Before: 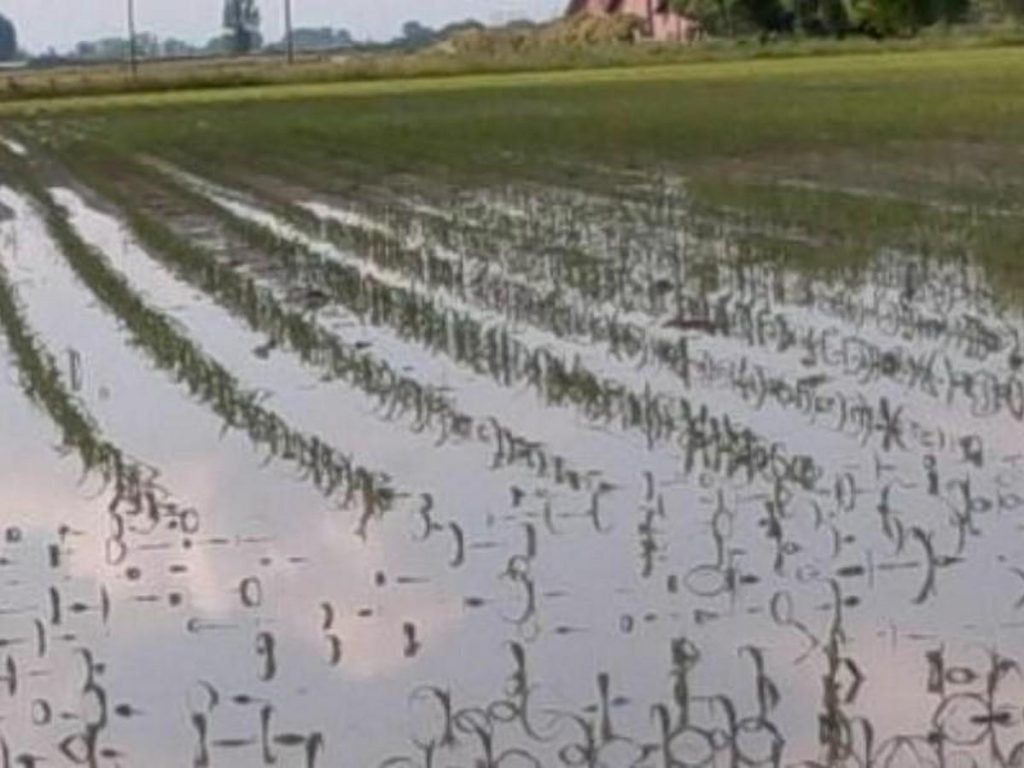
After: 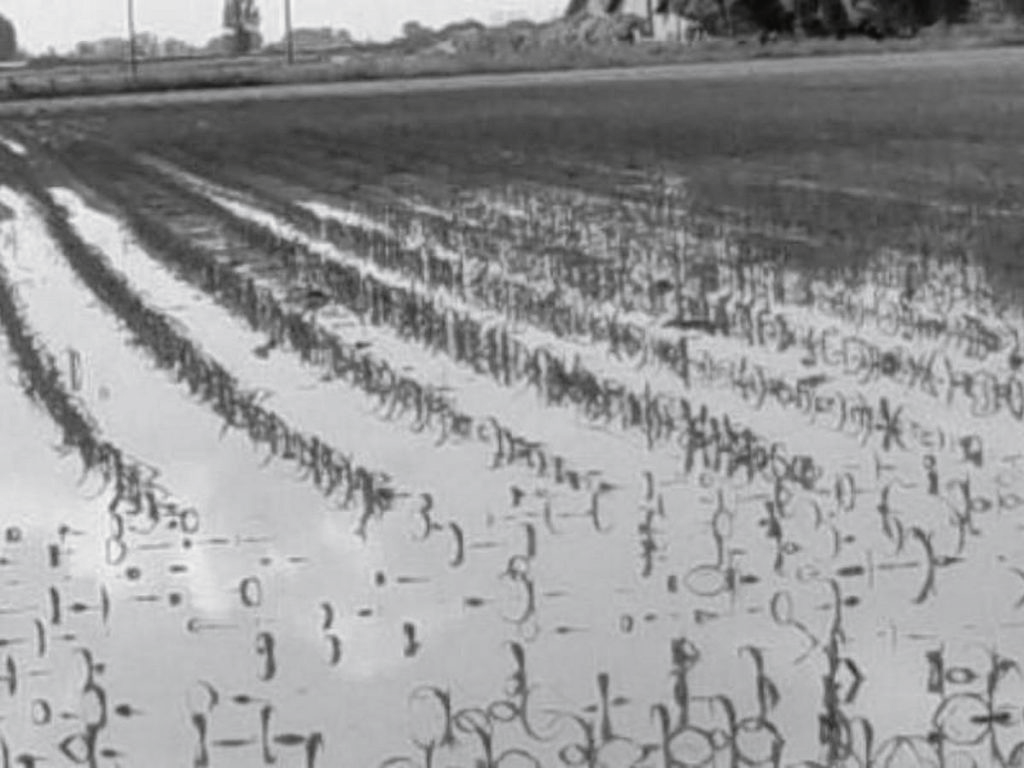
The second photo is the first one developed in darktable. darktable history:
tone curve: curves: ch0 [(0, 0) (0.003, 0.025) (0.011, 0.025) (0.025, 0.029) (0.044, 0.035) (0.069, 0.053) (0.1, 0.083) (0.136, 0.118) (0.177, 0.163) (0.224, 0.22) (0.277, 0.295) (0.335, 0.371) (0.399, 0.444) (0.468, 0.524) (0.543, 0.618) (0.623, 0.702) (0.709, 0.79) (0.801, 0.89) (0.898, 0.973) (1, 1)], preserve colors none
color look up table: target L [91.64, 97.23, 87.41, 90.24, 81.69, 76.25, 78.31, 69.61, 50.69, 40.45, 53.68, 44, 7.568, 200.37, 88.12, 73.68, 71.1, 68.49, 63.6, 48.84, 50.96, 45.63, 48.31, 39.63, 35.72, 15.16, 1.645, 100, 88.82, 82.41, 82.05, 78.79, 74.42, 76.98, 76.98, 82.76, 54.24, 54.24, 53.09, 40.45, 35.16, 21.7, 97.23, 79.88, 82.76, 61.32, 51.22, 34.03, 33.46], target a [-0.1, -0.657, -0.001, -0.003, 0, 0, 0.001, 0, 0.001, 0.001, 0.001, 0, 0, 0, -0.002, 0 ×4, 0.001 ×5, 0, 0, -0.153, -0.286, -0.001, 0, 0, 0.001, 0 ×4, 0.001 ×5, 0, -0.657, 0, 0, 0, 0.001, 0, 0.001], target b [1.238, 8.447, 0.003, 0.026, 0.002, 0.002, -0.005, 0.002, -0.004, -0.003, -0.002, 0.001, -0.002, 0, 0.025, 0.002 ×4, -0.004, -0.004, -0.003, -0.004, -0.003, -0.003, -0.001, 1.891, 3.599, 0.003, 0.002, 0.002, -0.005, 0.002 ×4, -0.004, -0.004, -0.003 ×4, 8.447, 0.002, 0.002, 0.002, -0.004, -0.003, -0.003], num patches 49
